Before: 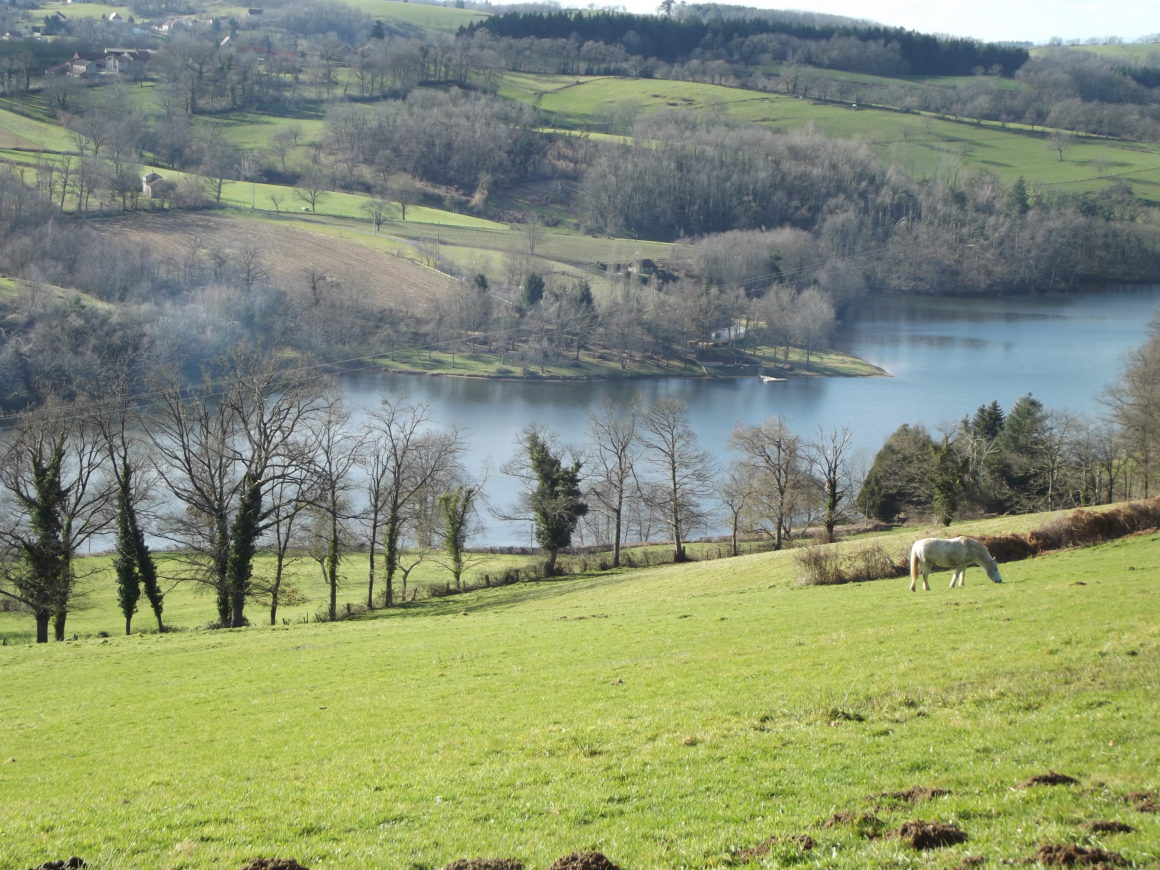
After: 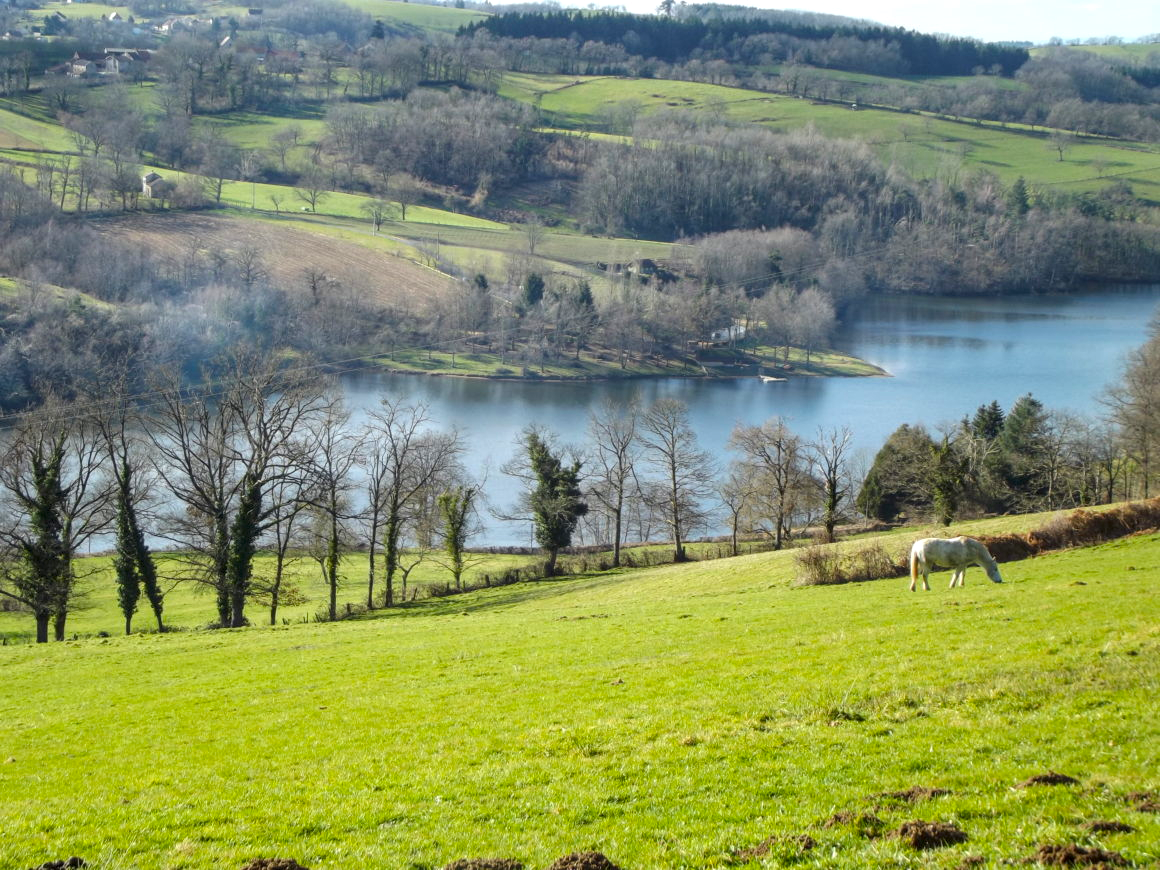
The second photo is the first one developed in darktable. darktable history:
local contrast: detail 130%
color balance rgb: perceptual saturation grading › global saturation 25%, global vibrance 20%
